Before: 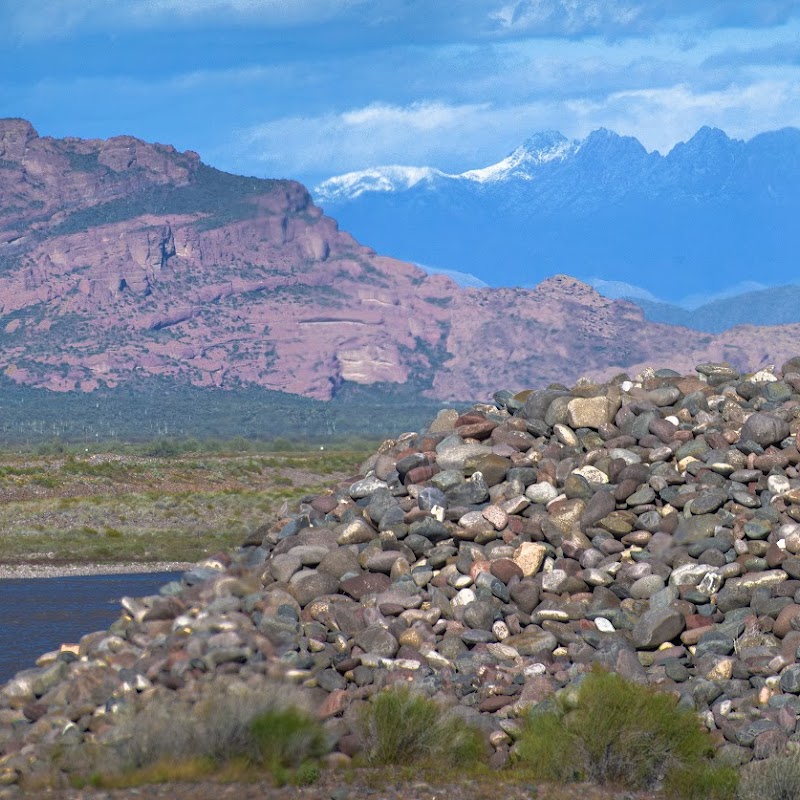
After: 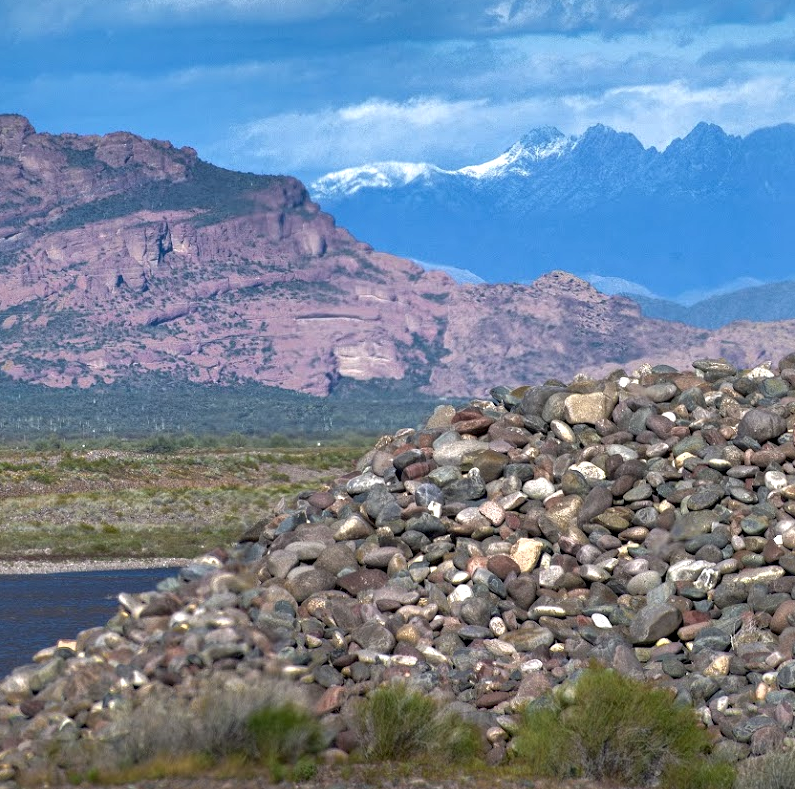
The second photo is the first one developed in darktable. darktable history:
crop: left 0.436%, top 0.566%, right 0.18%, bottom 0.762%
shadows and highlights: on, module defaults
local contrast: highlights 189%, shadows 148%, detail 140%, midtone range 0.258
